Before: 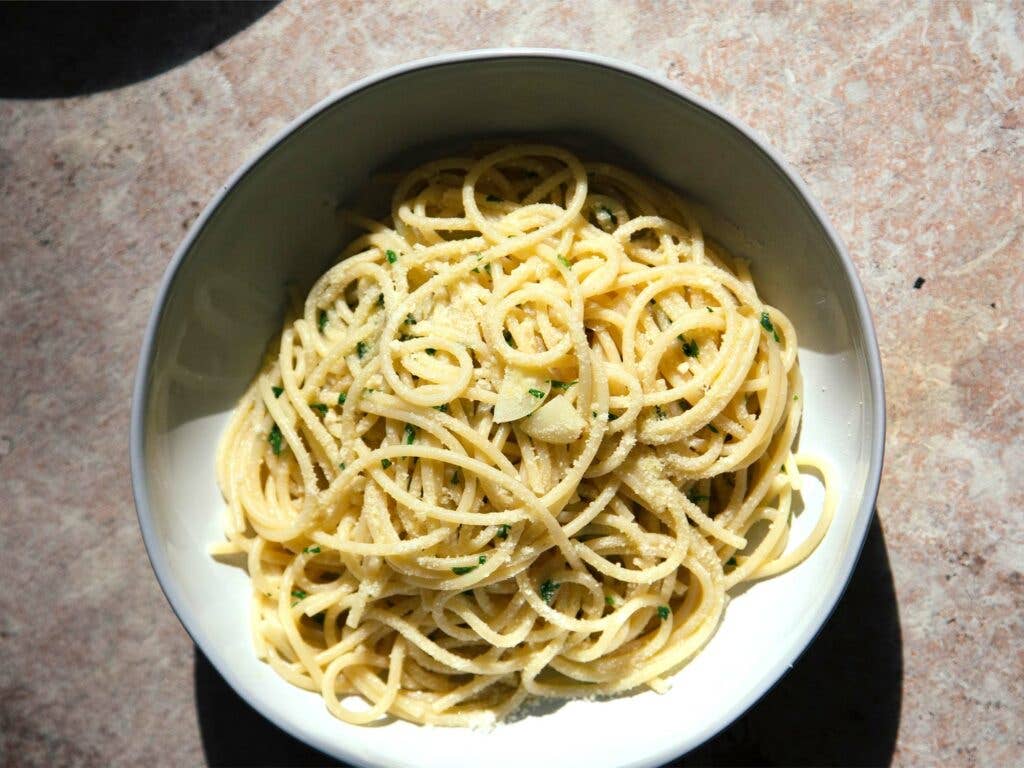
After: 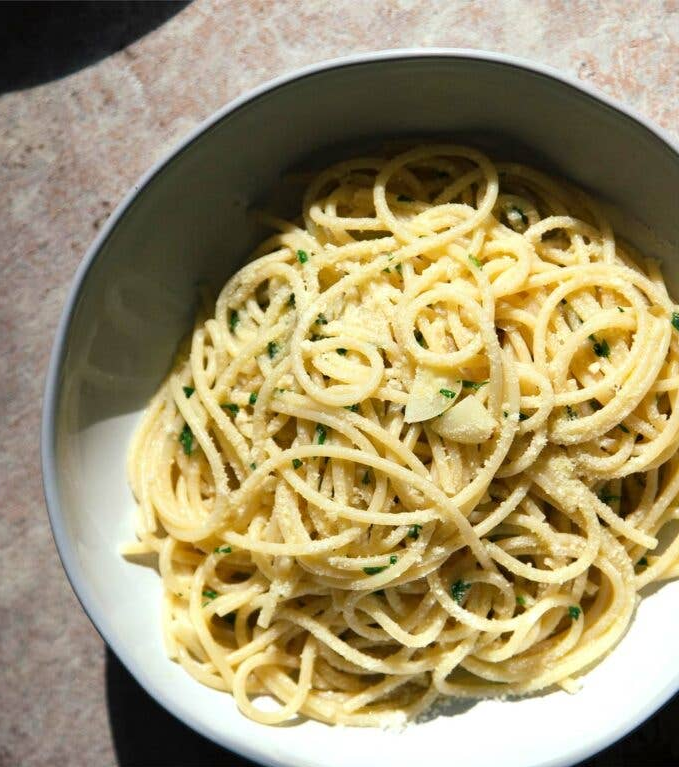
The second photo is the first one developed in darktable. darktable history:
crop and rotate: left 8.724%, right 24.878%
